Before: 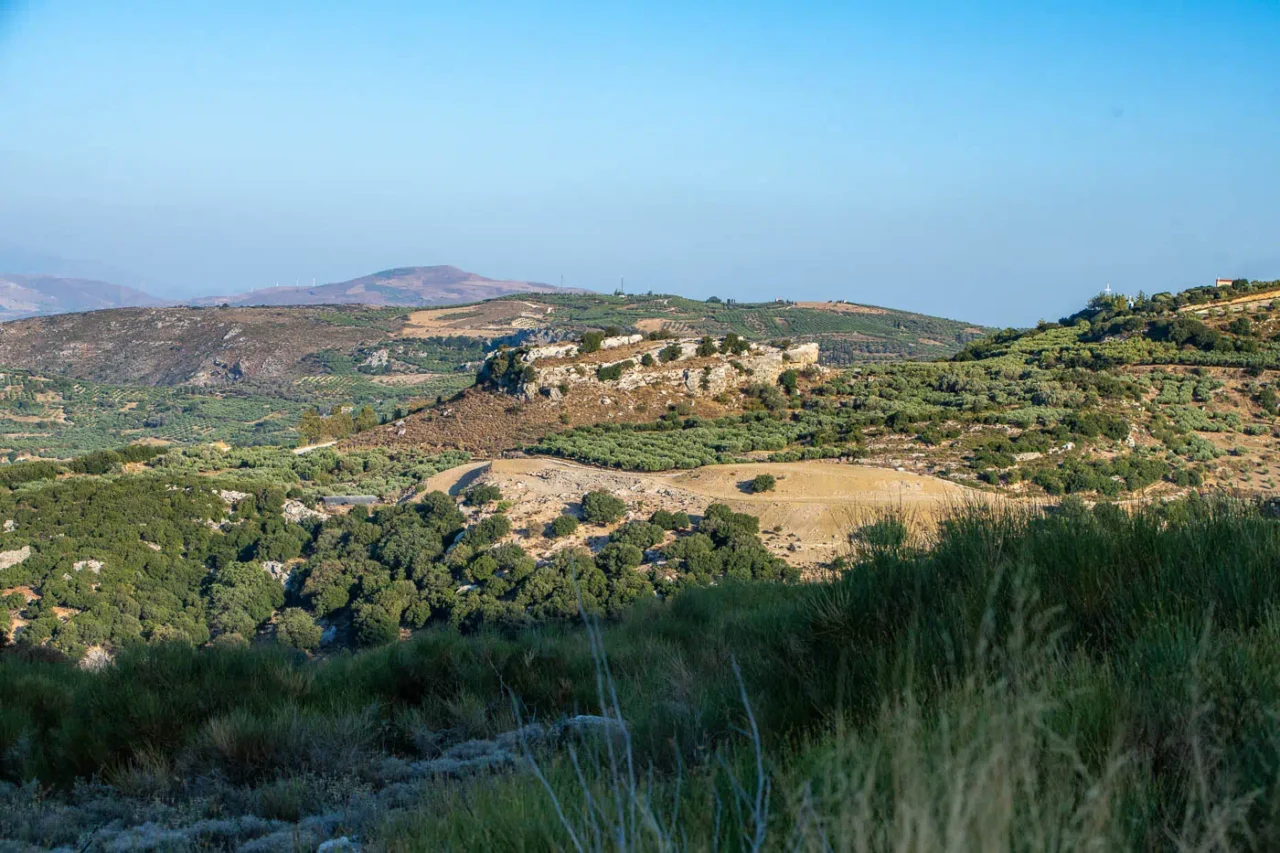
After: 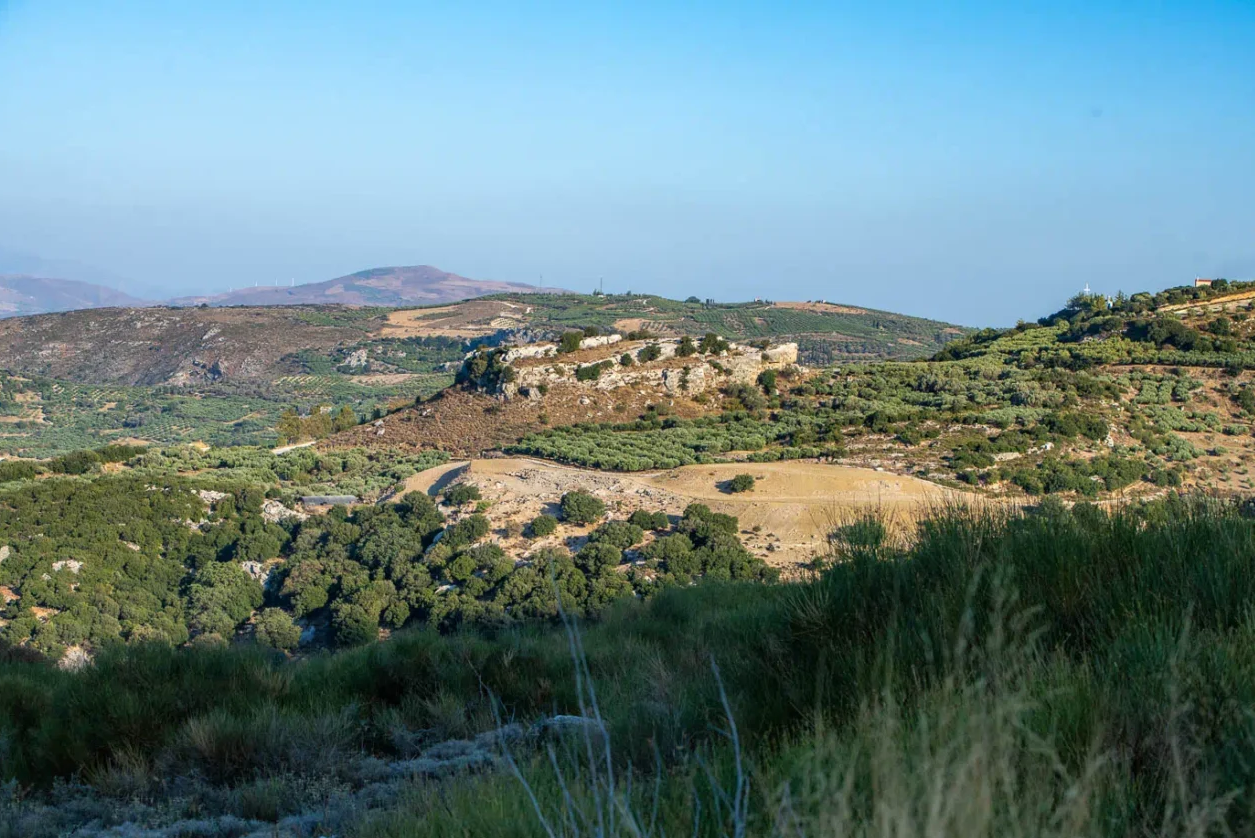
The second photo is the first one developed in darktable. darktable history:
crop: left 1.685%, right 0.267%, bottom 1.694%
